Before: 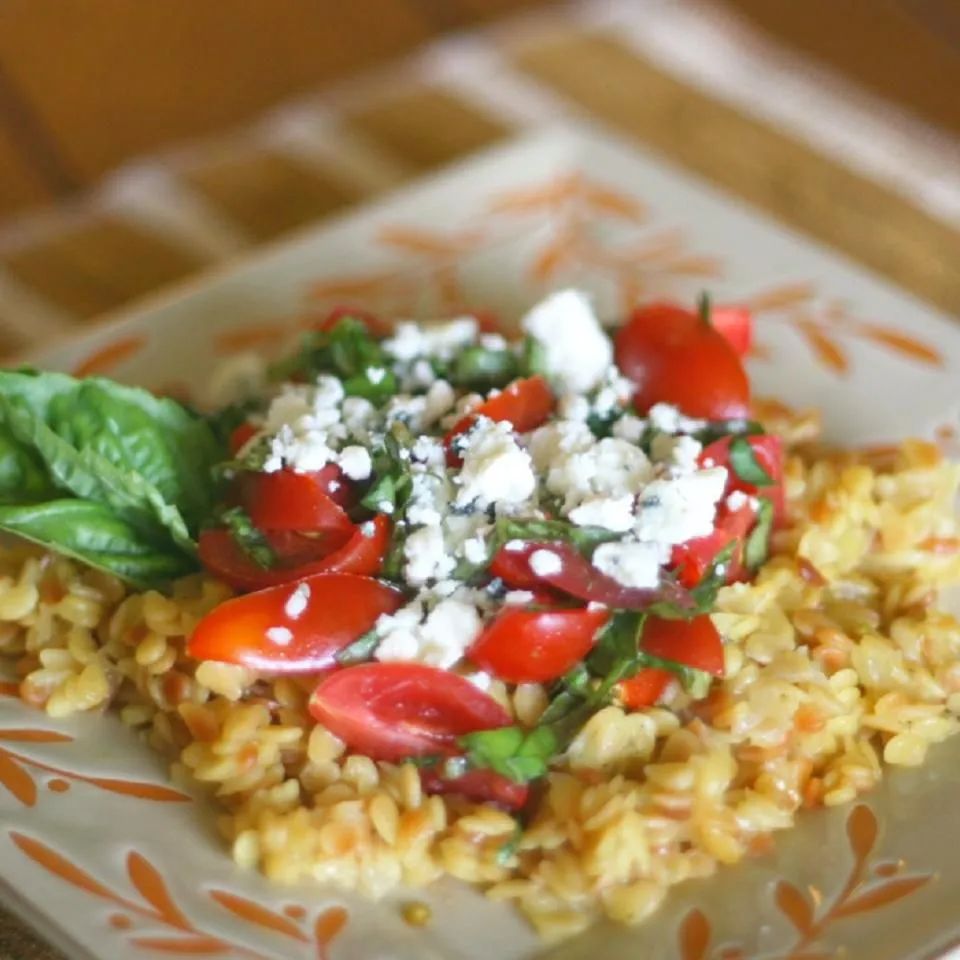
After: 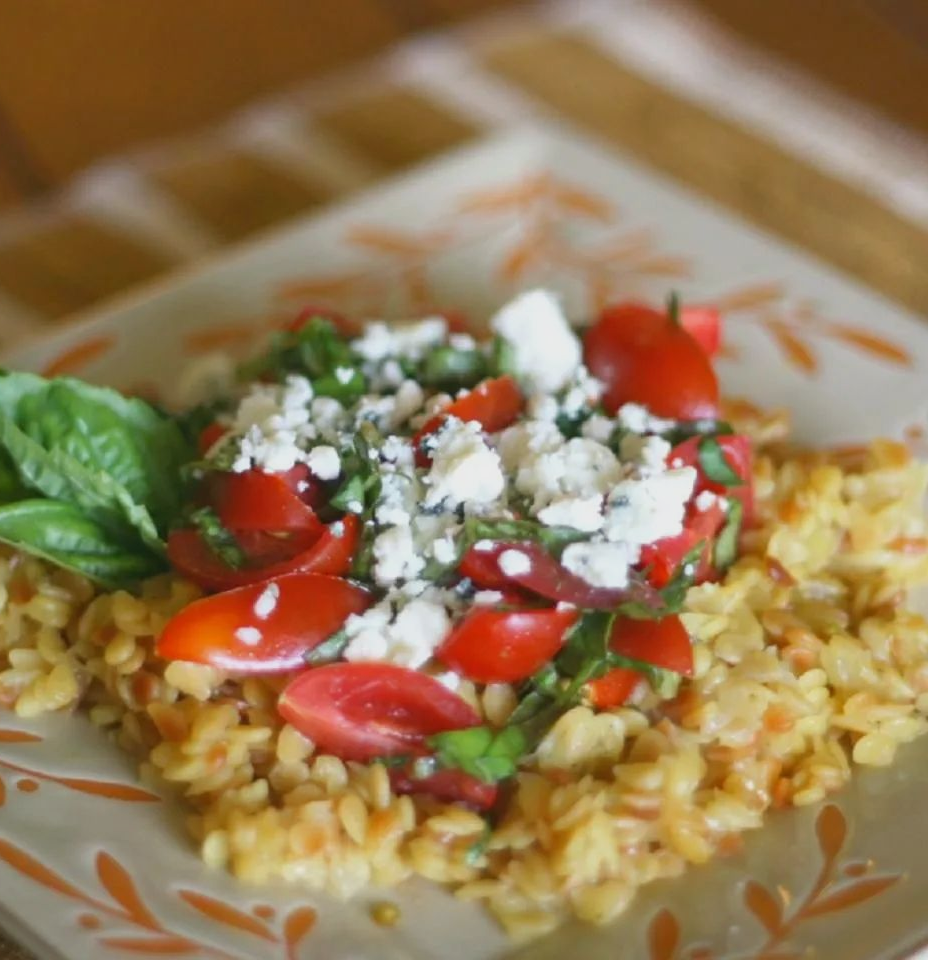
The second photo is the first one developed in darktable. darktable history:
exposure: exposure -0.264 EV, compensate exposure bias true, compensate highlight preservation false
crop and rotate: left 3.294%
